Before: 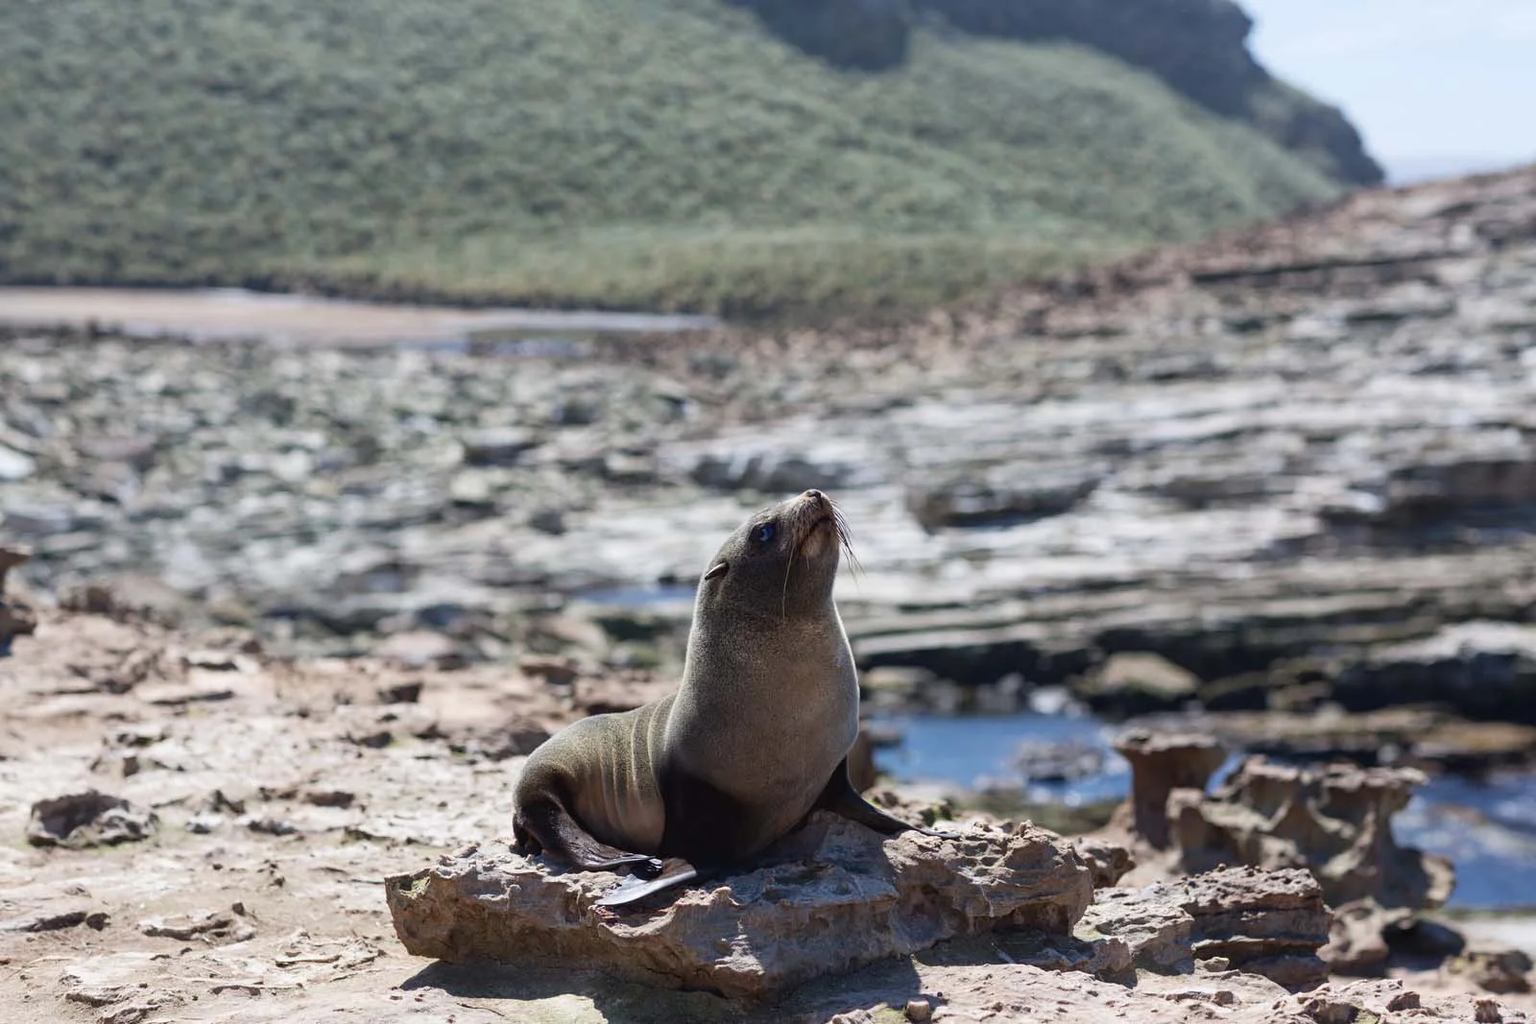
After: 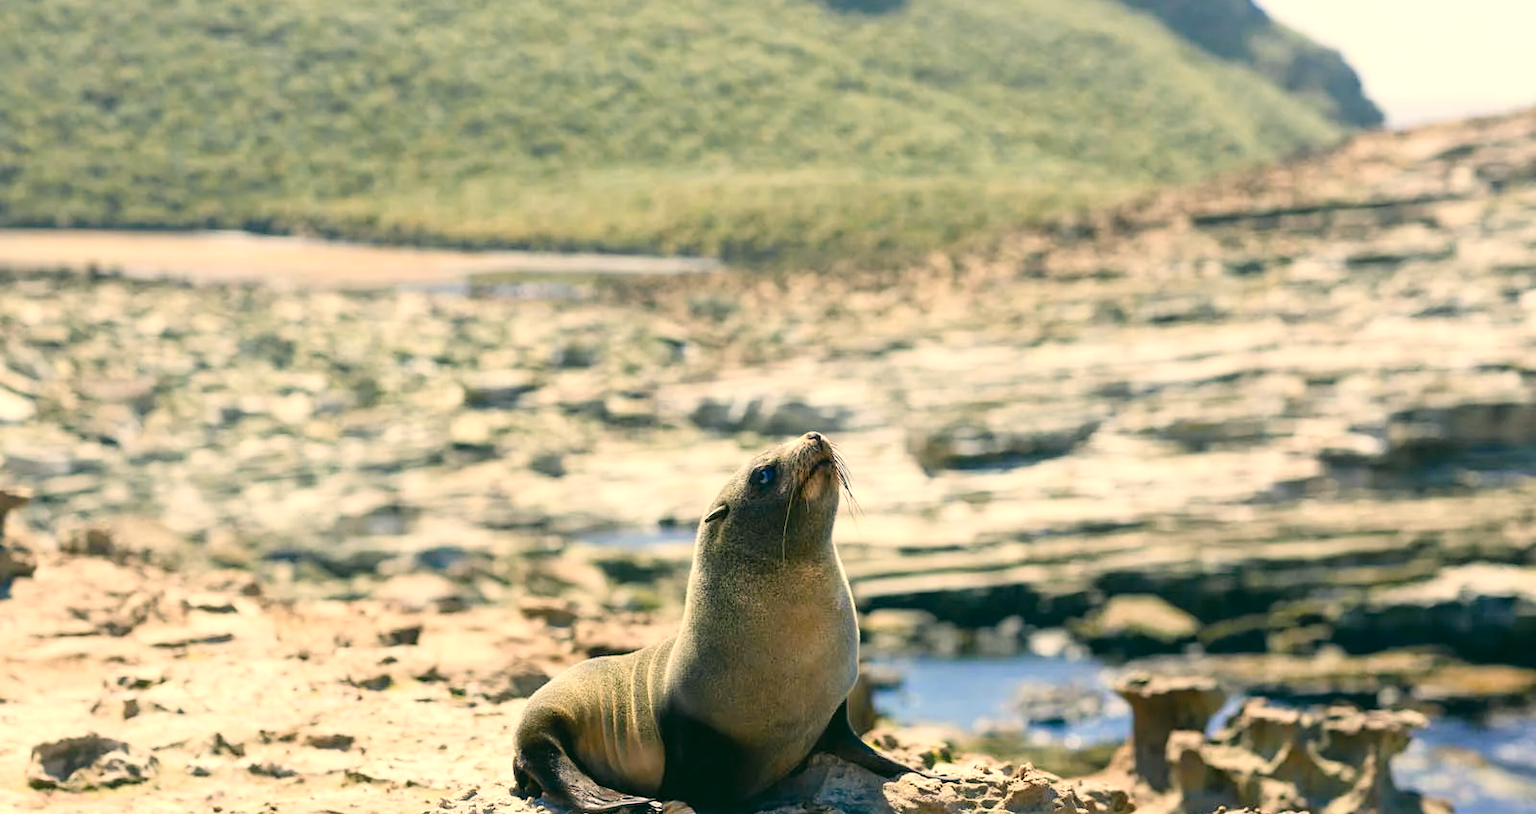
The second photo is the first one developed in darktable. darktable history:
crop and rotate: top 5.663%, bottom 14.841%
tone equalizer: -8 EV -0.432 EV, -7 EV -0.406 EV, -6 EV -0.351 EV, -5 EV -0.233 EV, -3 EV 0.22 EV, -2 EV 0.345 EV, -1 EV 0.413 EV, +0 EV 0.447 EV
color zones: curves: ch1 [(0.309, 0.524) (0.41, 0.329) (0.508, 0.509)]; ch2 [(0.25, 0.457) (0.75, 0.5)]
contrast brightness saturation: contrast 0.138, brightness 0.208
color balance rgb: linear chroma grading › global chroma 1.283%, linear chroma grading › mid-tones -0.596%, perceptual saturation grading › global saturation 20%, perceptual saturation grading › highlights -24.879%, perceptual saturation grading › shadows 50.06%, global vibrance 9.311%
color correction: highlights a* 4.68, highlights b* 24.03, shadows a* -16.36, shadows b* 4.01
exposure: exposure -0.063 EV, compensate highlight preservation false
